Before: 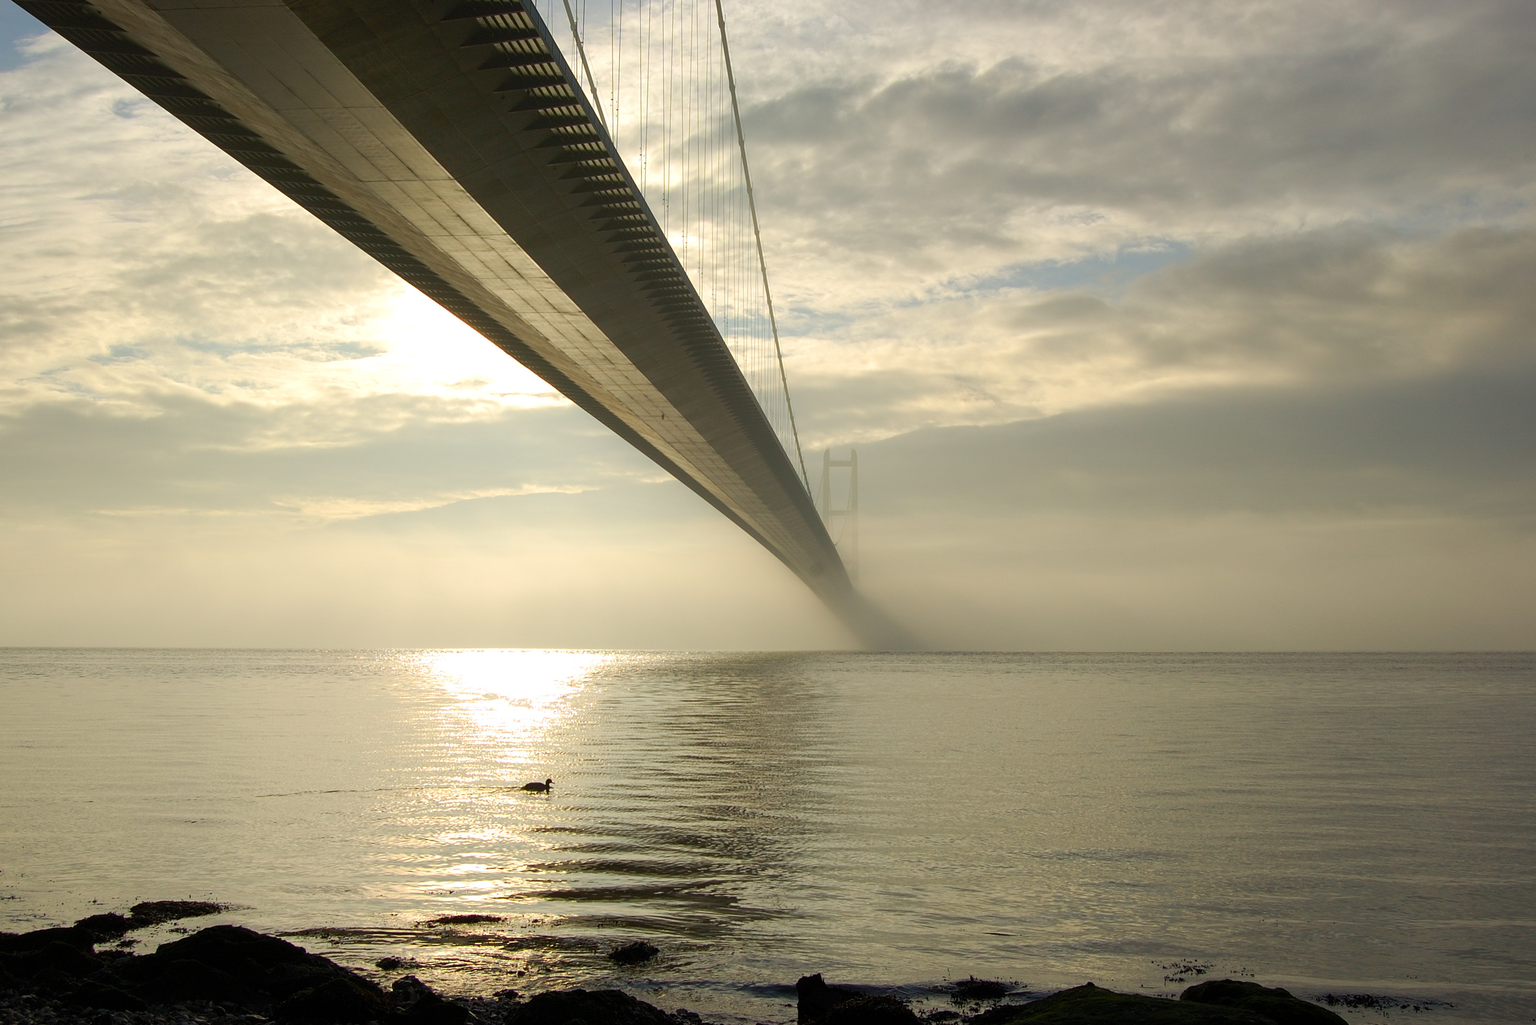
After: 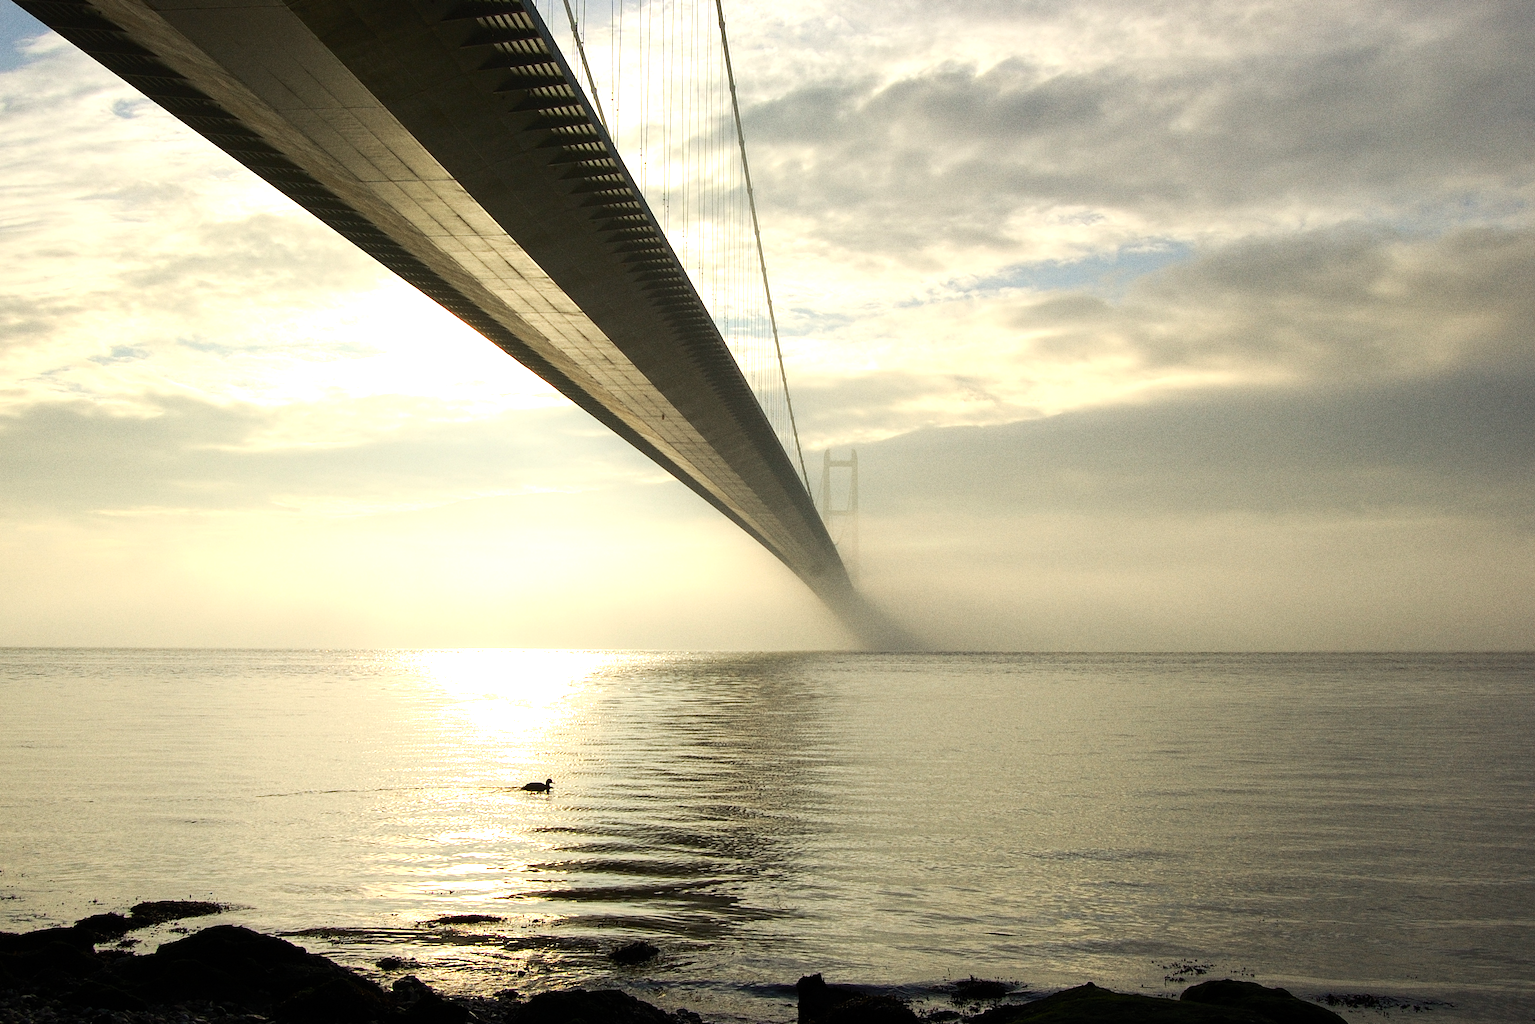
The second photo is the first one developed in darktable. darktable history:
tone equalizer: -8 EV -0.75 EV, -7 EV -0.7 EV, -6 EV -0.6 EV, -5 EV -0.4 EV, -3 EV 0.4 EV, -2 EV 0.6 EV, -1 EV 0.7 EV, +0 EV 0.75 EV, edges refinement/feathering 500, mask exposure compensation -1.57 EV, preserve details no
grain: coarseness 0.09 ISO, strength 40%
